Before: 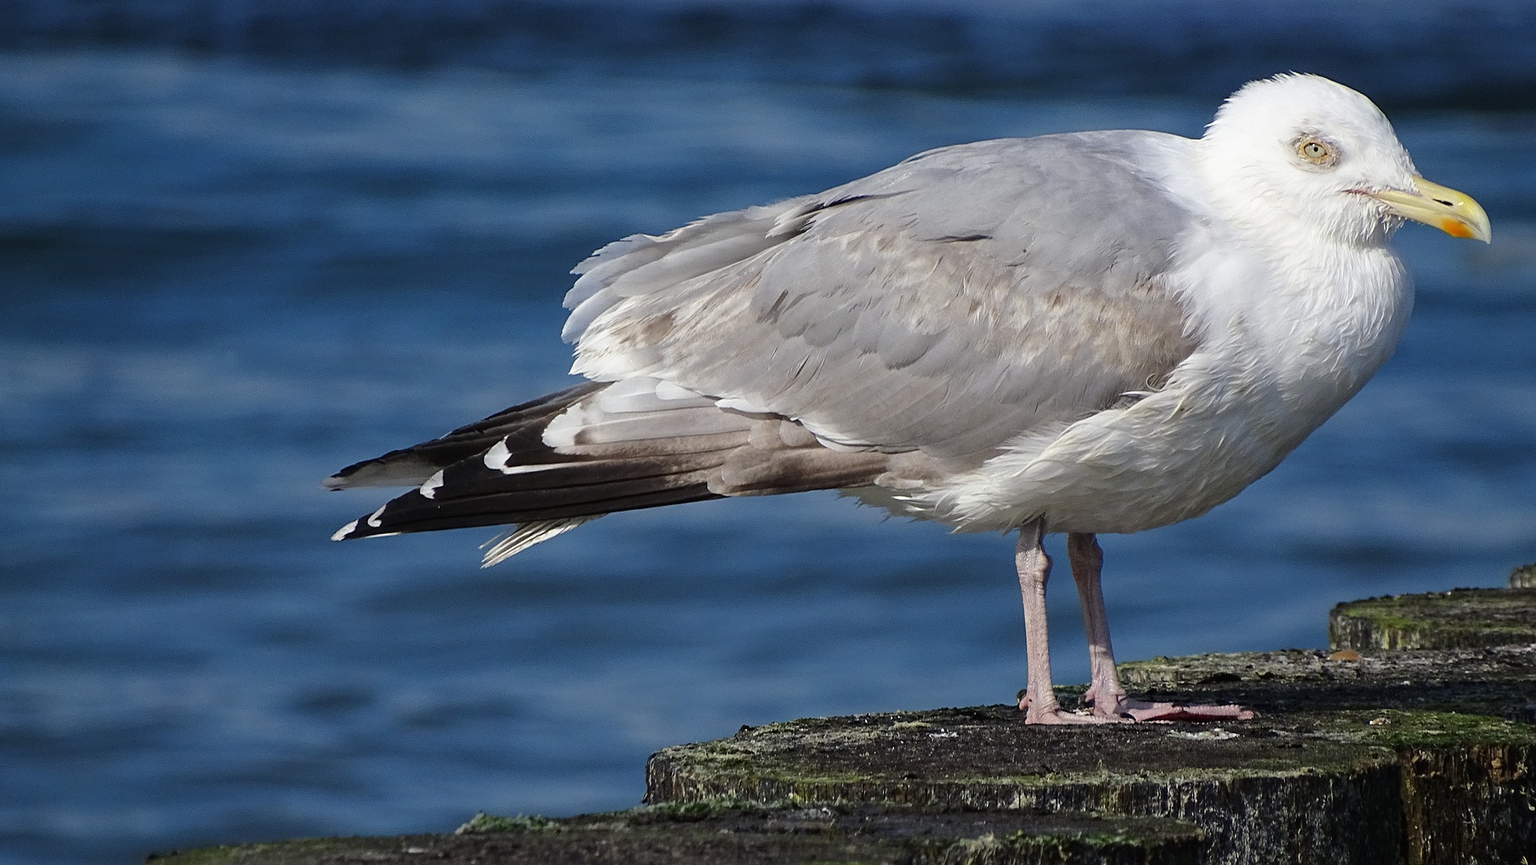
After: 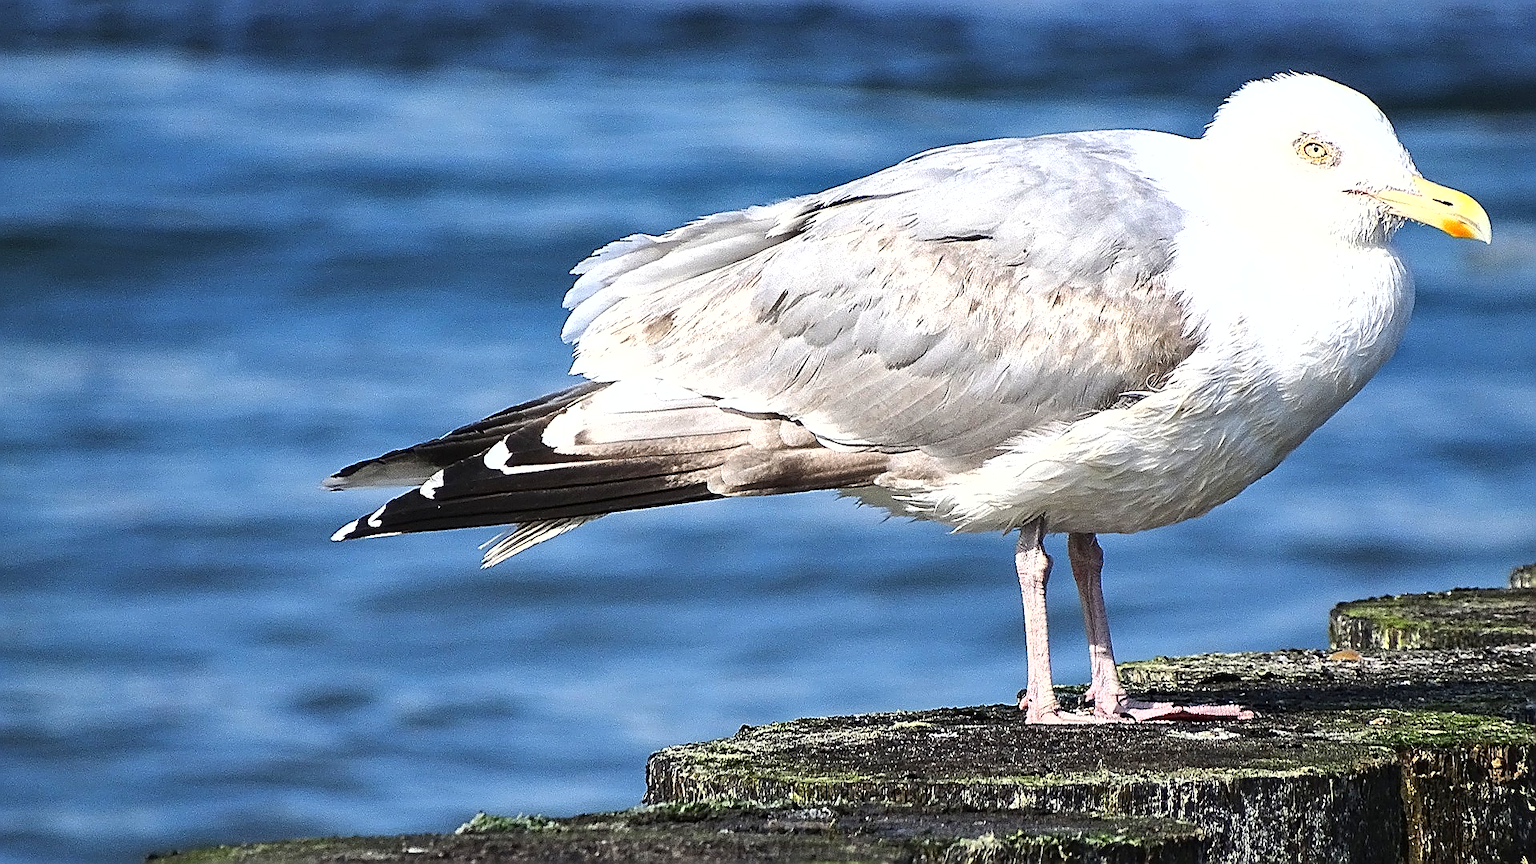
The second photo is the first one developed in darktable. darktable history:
exposure: exposure 1 EV, compensate highlight preservation false
tone equalizer: -8 EV -0.417 EV, -7 EV -0.389 EV, -6 EV -0.333 EV, -5 EV -0.222 EV, -3 EV 0.222 EV, -2 EV 0.333 EV, -1 EV 0.389 EV, +0 EV 0.417 EV, edges refinement/feathering 500, mask exposure compensation -1.57 EV, preserve details no
sharpen: radius 1.4, amount 1.25, threshold 0.7
shadows and highlights: low approximation 0.01, soften with gaussian
